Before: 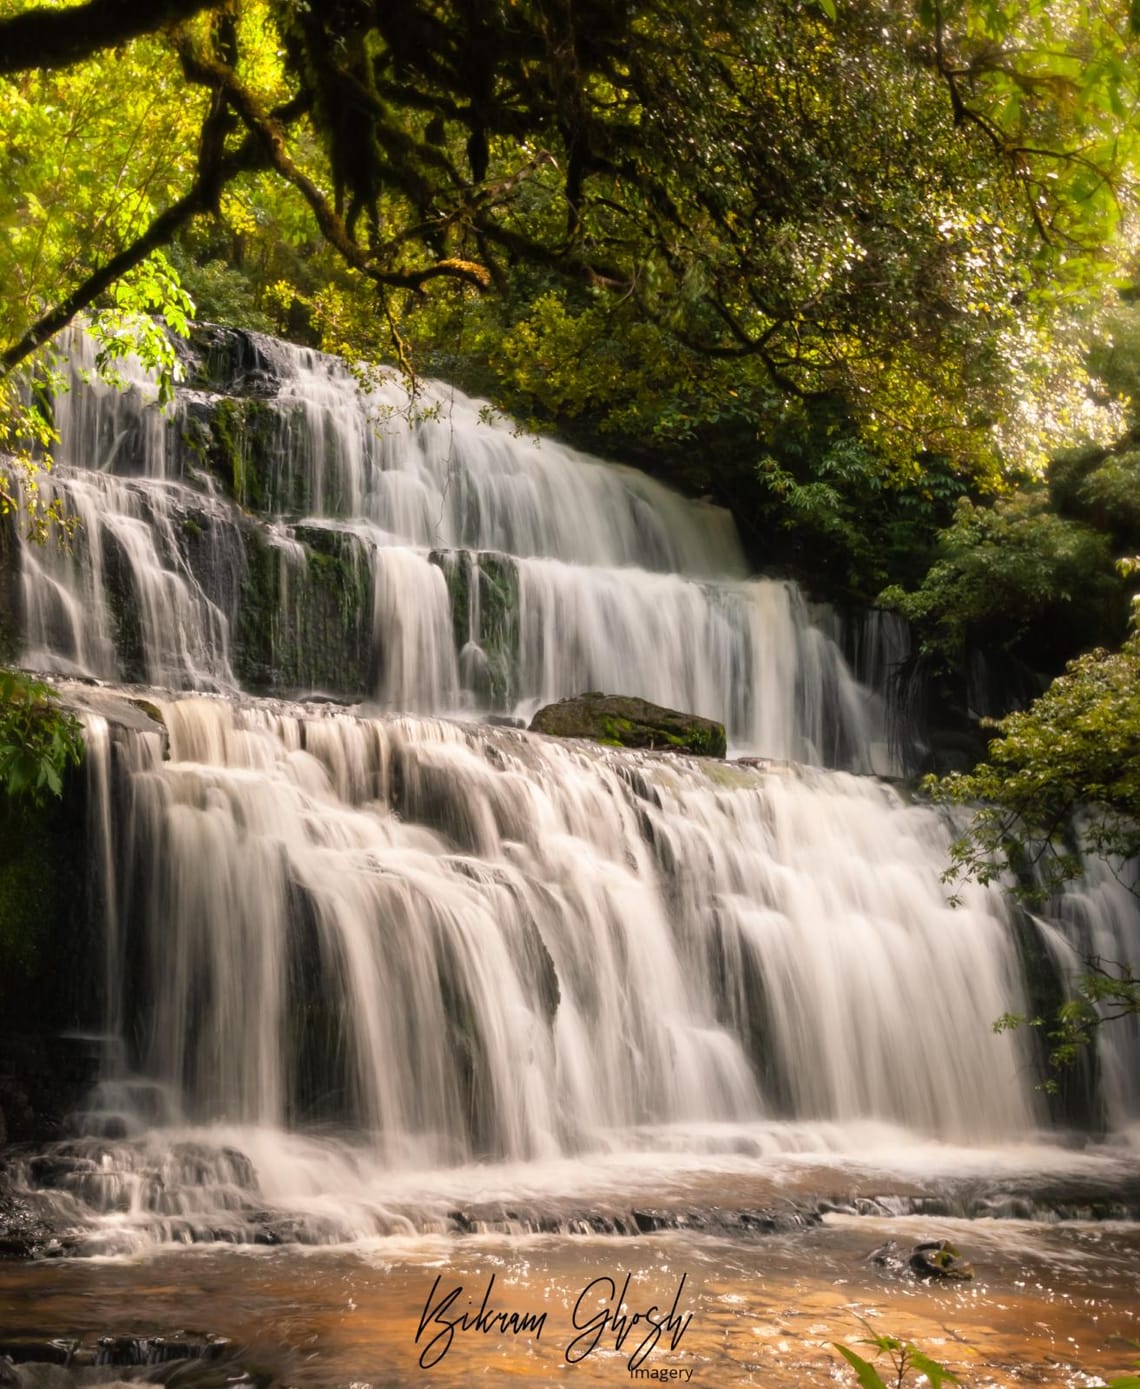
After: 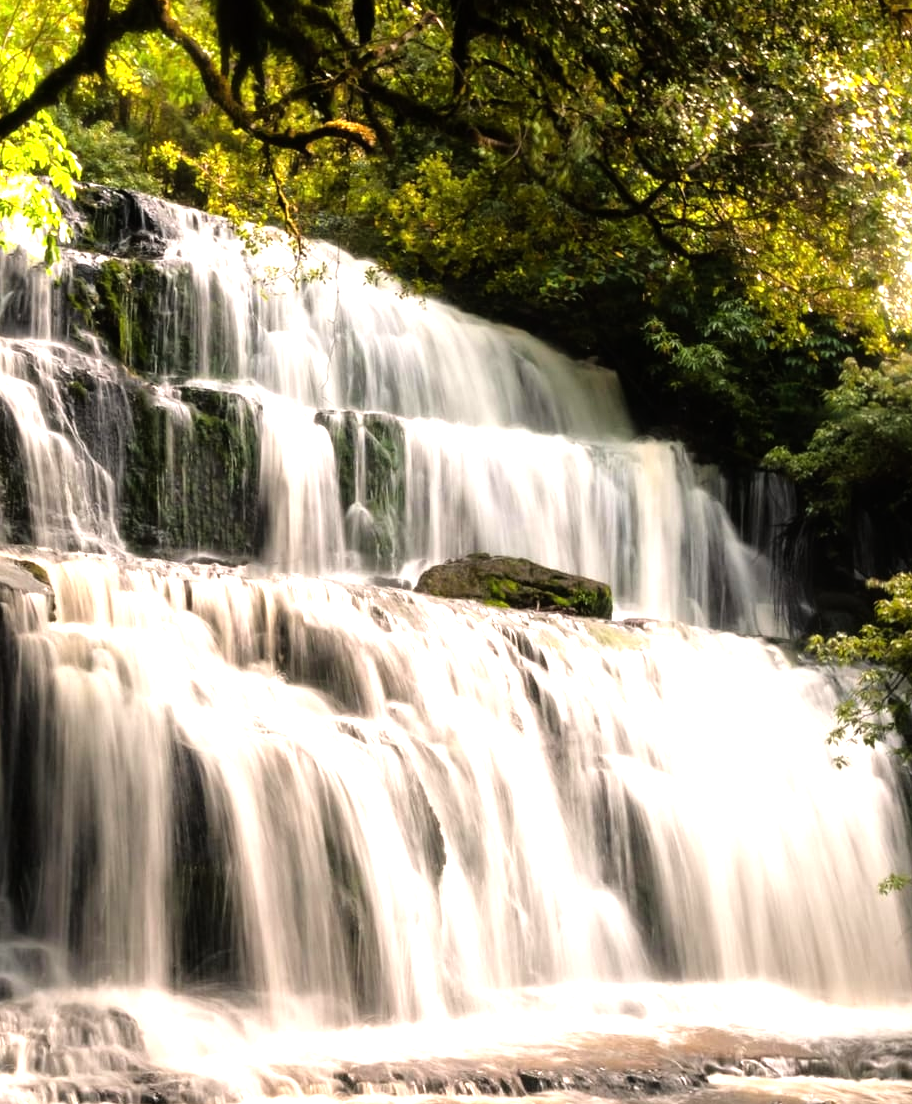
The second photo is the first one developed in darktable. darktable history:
tone equalizer: -8 EV -1.09 EV, -7 EV -1.02 EV, -6 EV -0.86 EV, -5 EV -0.588 EV, -3 EV 0.569 EV, -2 EV 0.873 EV, -1 EV 1 EV, +0 EV 1.07 EV
crop and rotate: left 10.073%, top 10.068%, right 9.85%, bottom 10.45%
